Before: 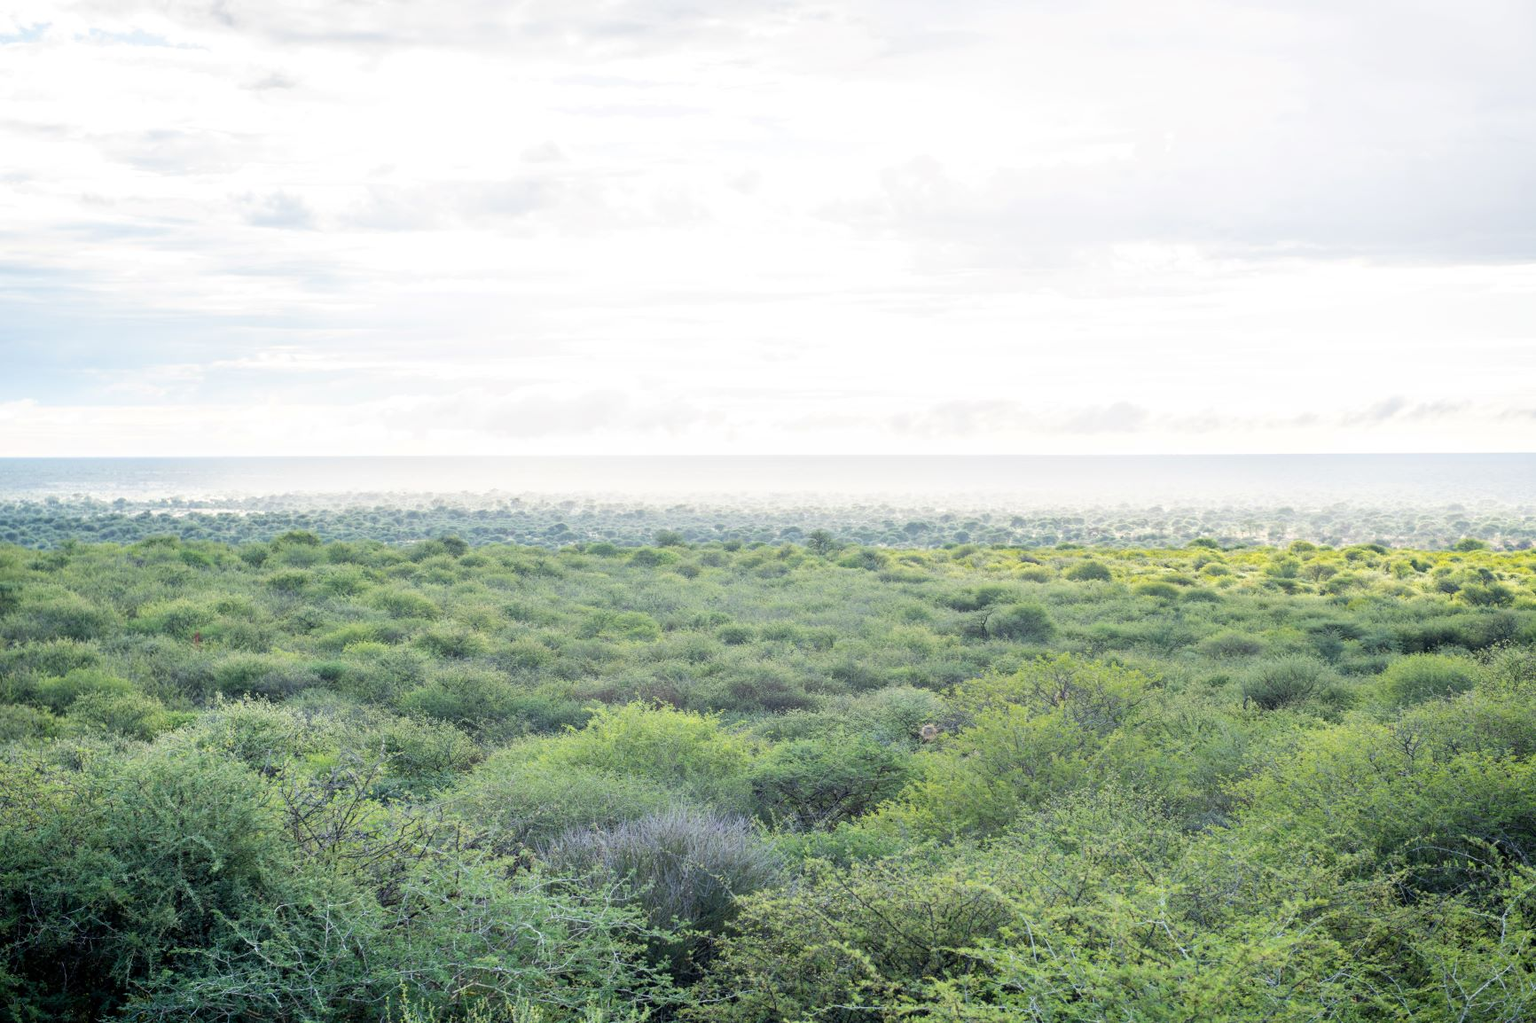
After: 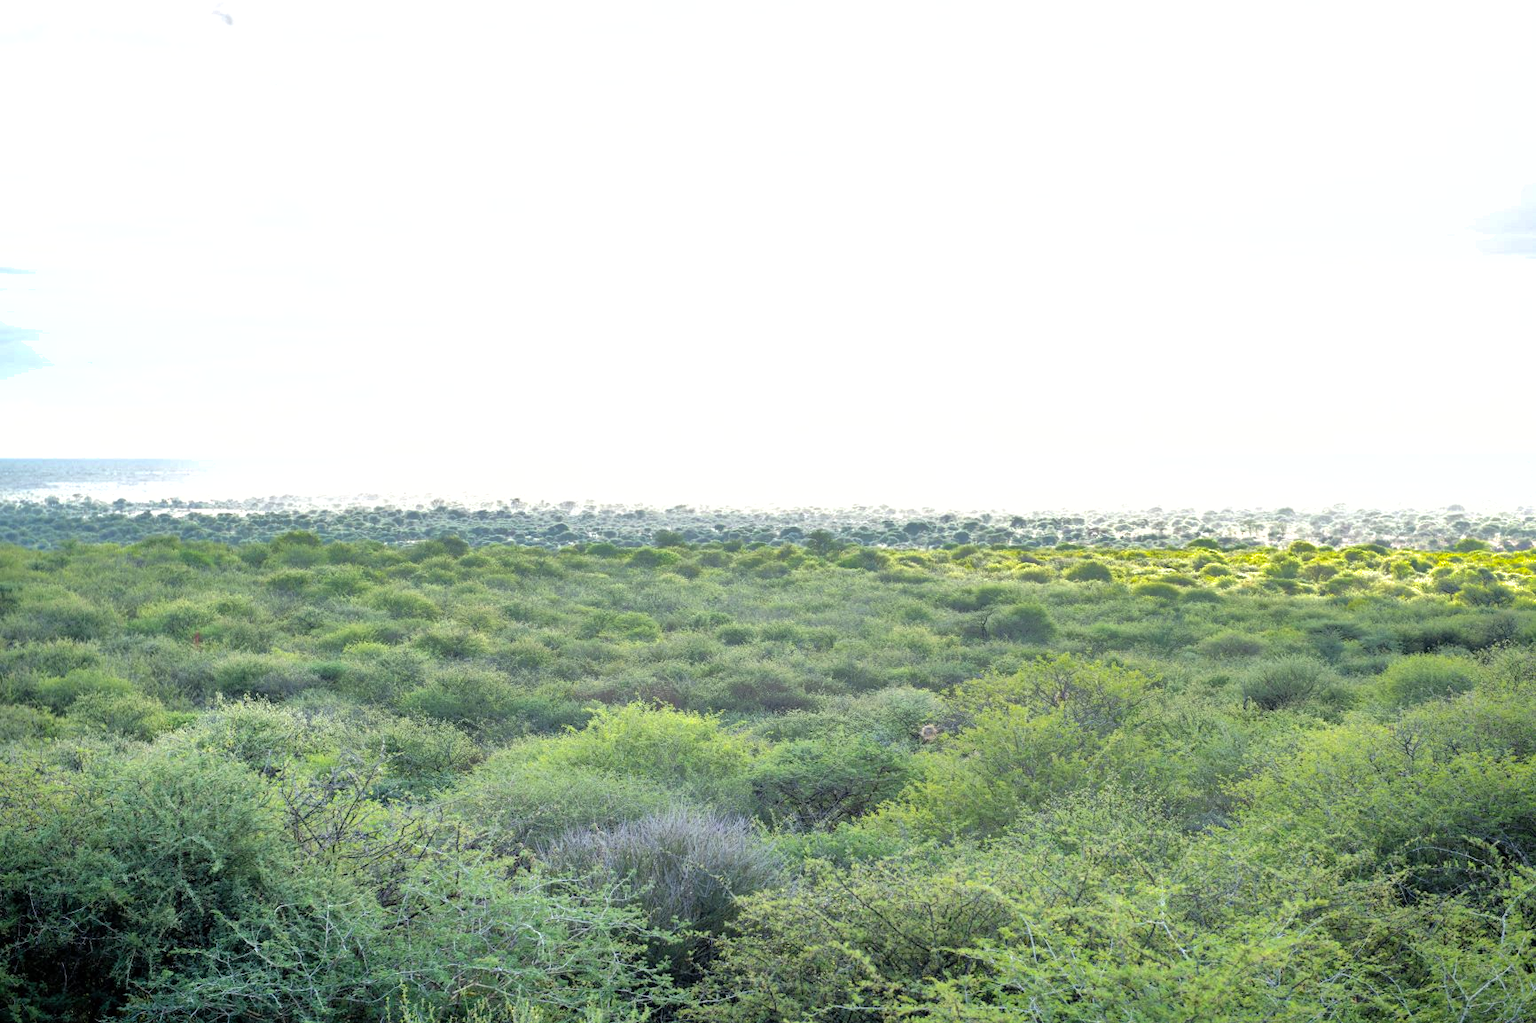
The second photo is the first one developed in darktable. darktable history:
shadows and highlights: shadows 39.68, highlights -59.85
tone equalizer: -8 EV -0.409 EV, -7 EV -0.374 EV, -6 EV -0.295 EV, -5 EV -0.211 EV, -3 EV 0.23 EV, -2 EV 0.315 EV, -1 EV 0.372 EV, +0 EV 0.39 EV
